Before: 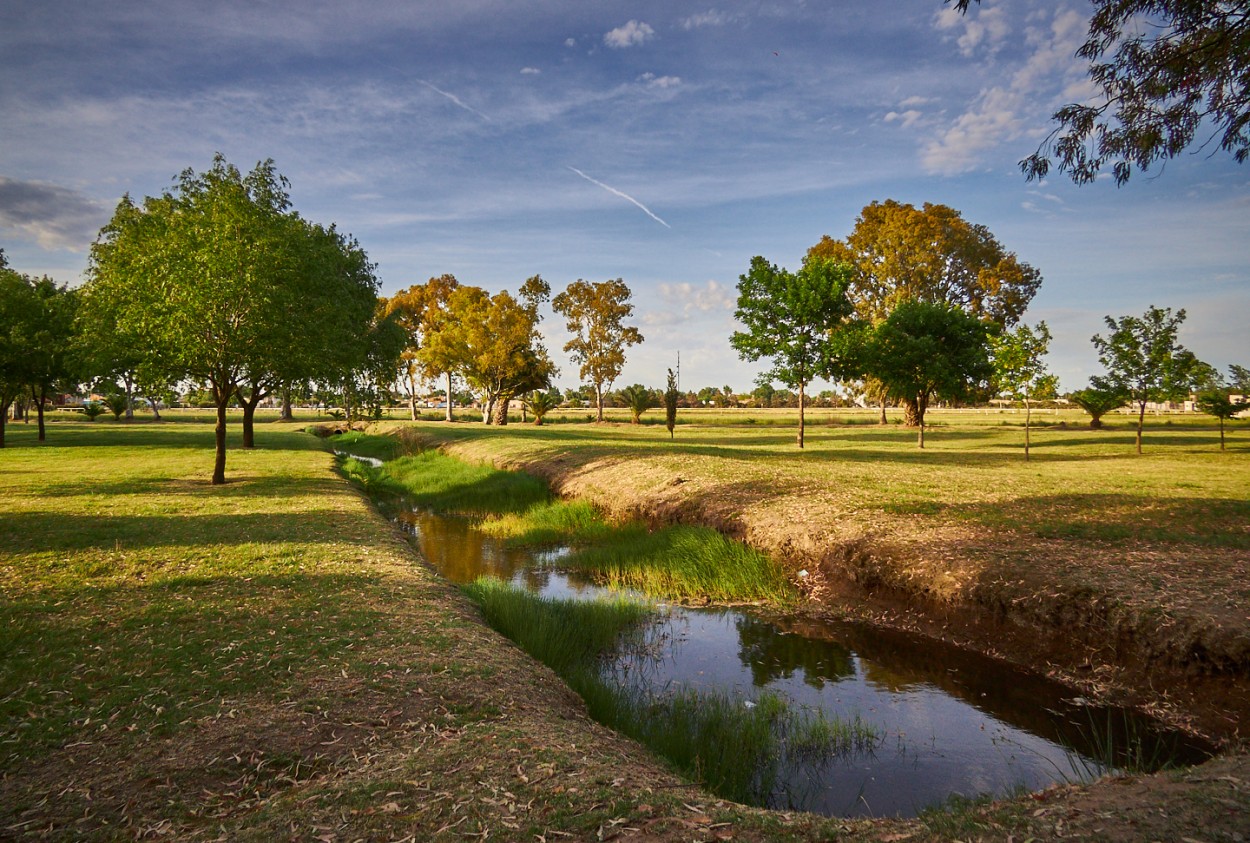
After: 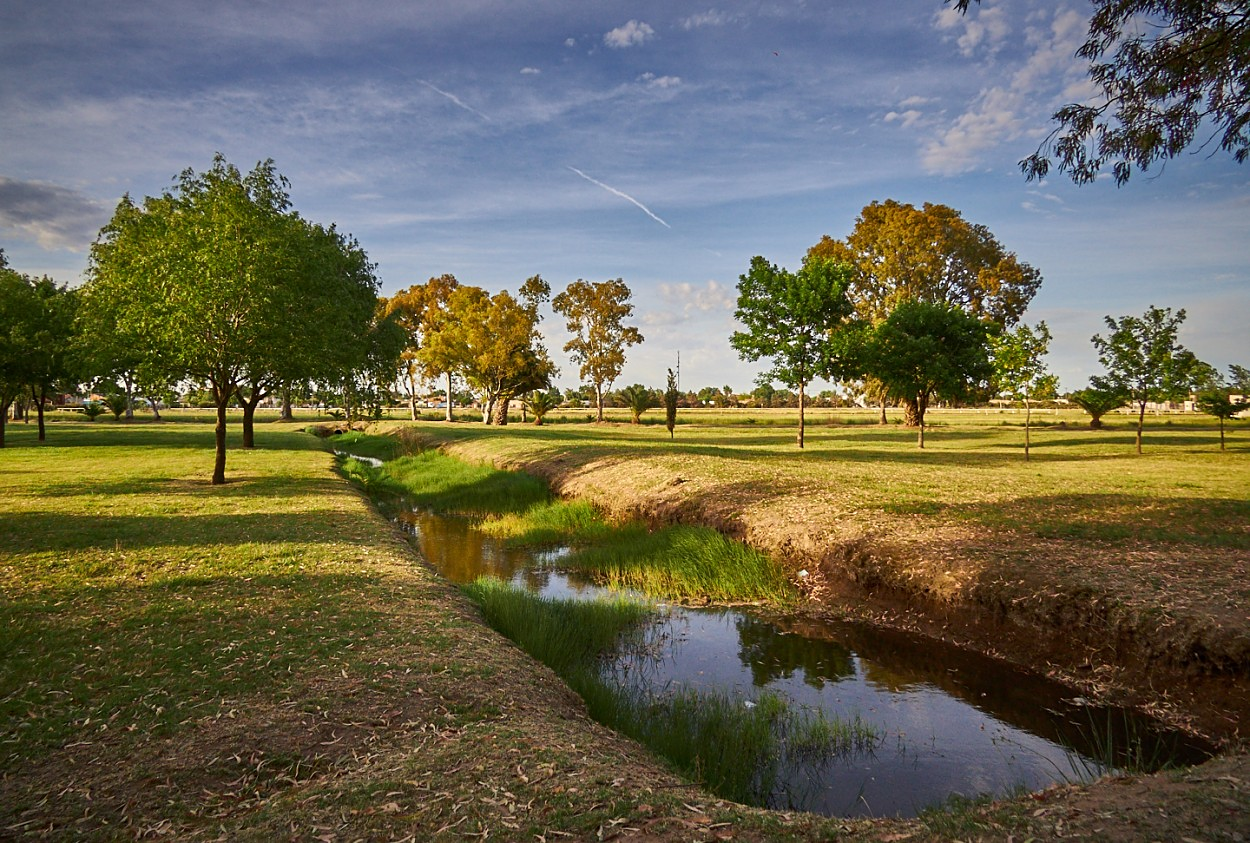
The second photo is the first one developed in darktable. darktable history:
sharpen: amount 0.218
